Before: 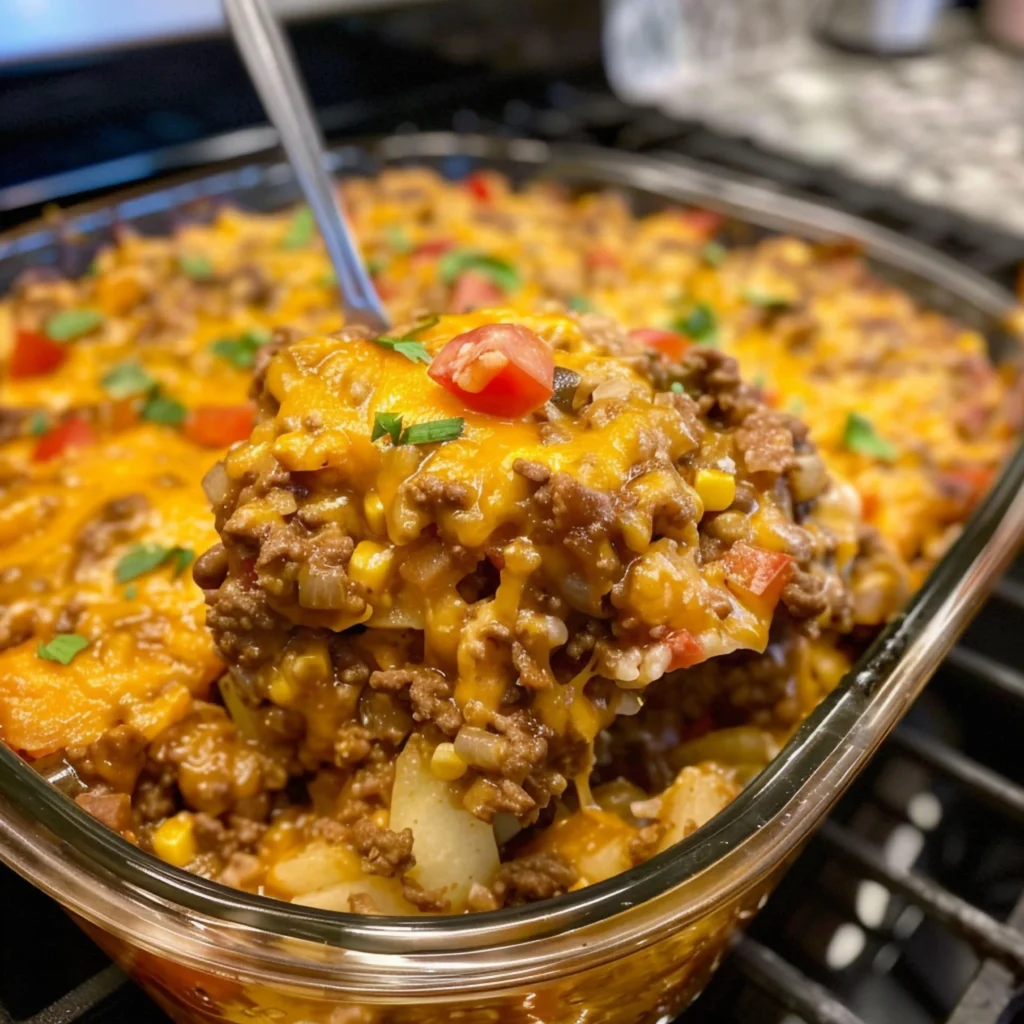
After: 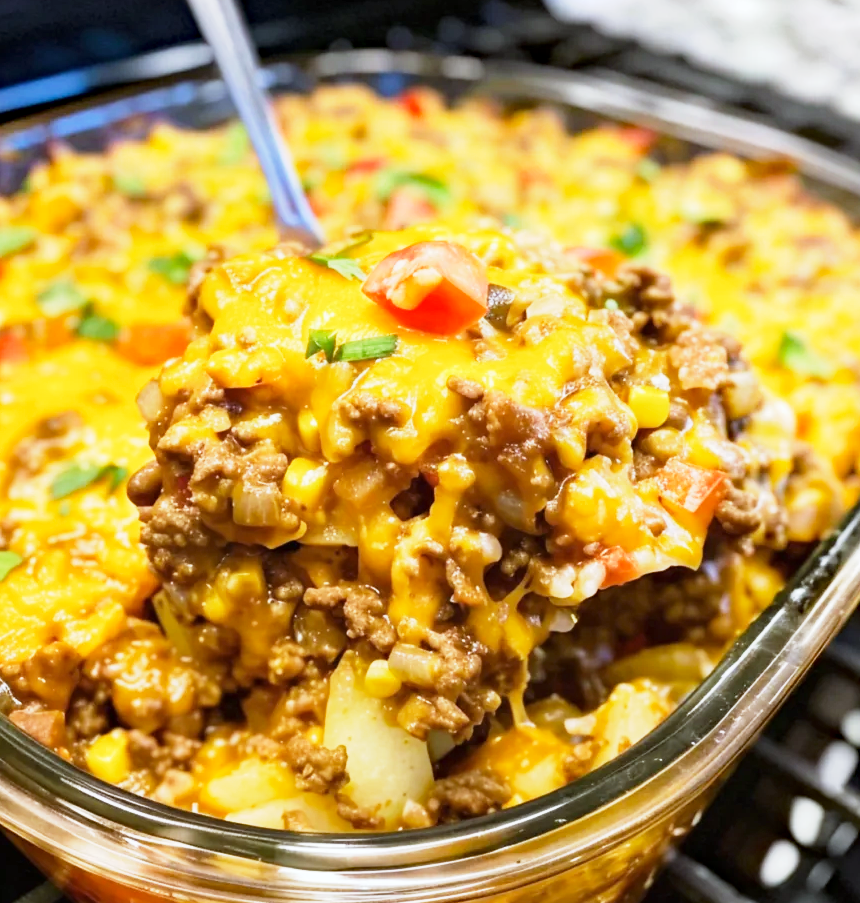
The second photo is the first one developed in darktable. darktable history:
crop: left 6.446%, top 8.188%, right 9.538%, bottom 3.548%
white balance: red 0.924, blue 1.095
tone equalizer: on, module defaults
tone curve: curves: ch0 [(0, 0) (0.08, 0.056) (0.4, 0.4) (0.6, 0.612) (0.92, 0.924) (1, 1)], color space Lab, linked channels, preserve colors none
base curve: curves: ch0 [(0, 0) (0.088, 0.125) (0.176, 0.251) (0.354, 0.501) (0.613, 0.749) (1, 0.877)], preserve colors none
exposure: exposure 0.74 EV, compensate highlight preservation false
haze removal: adaptive false
